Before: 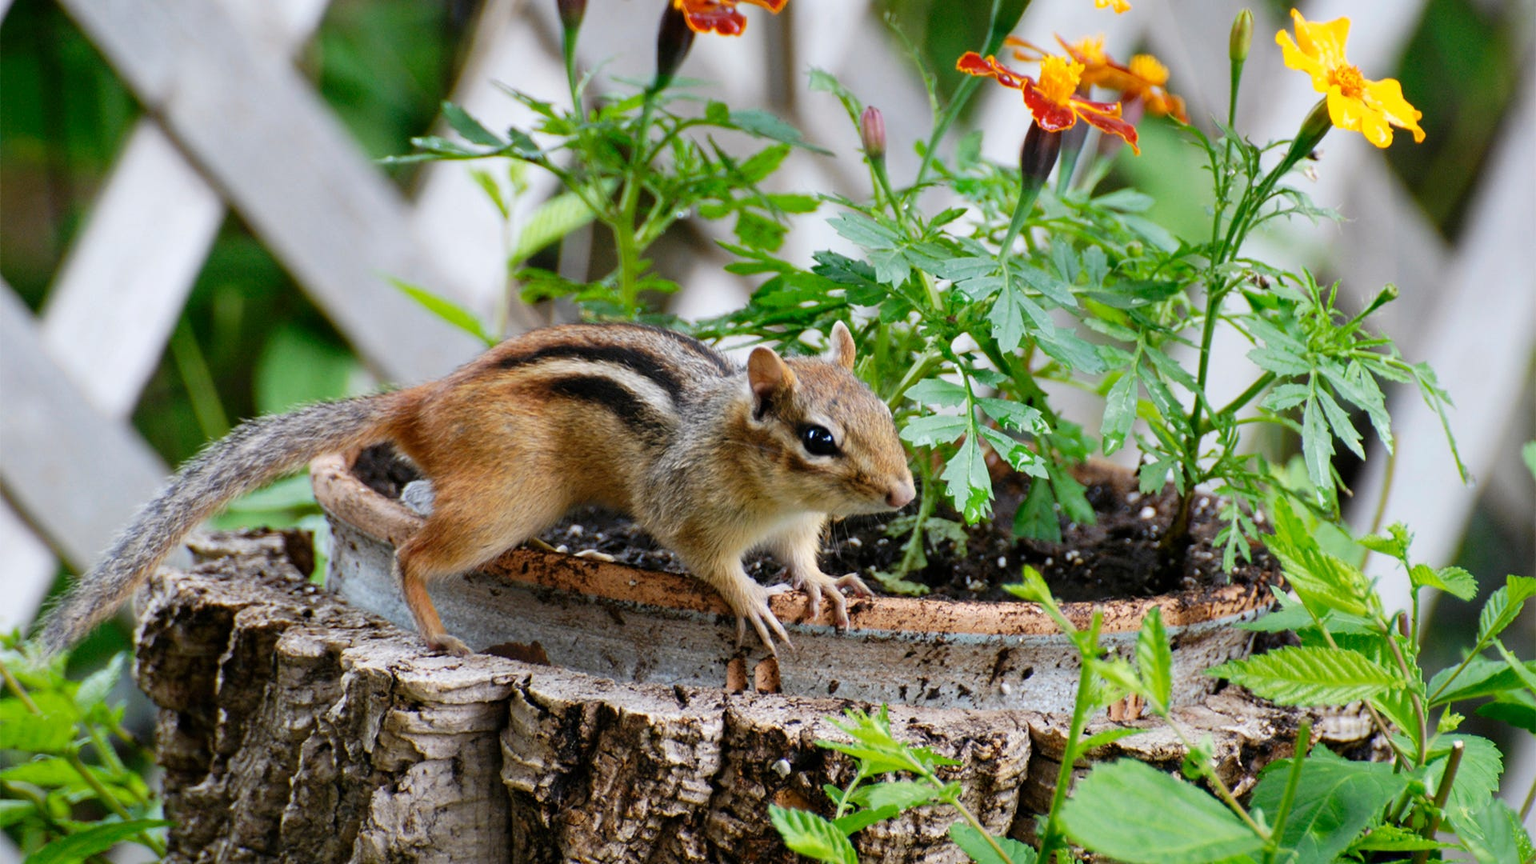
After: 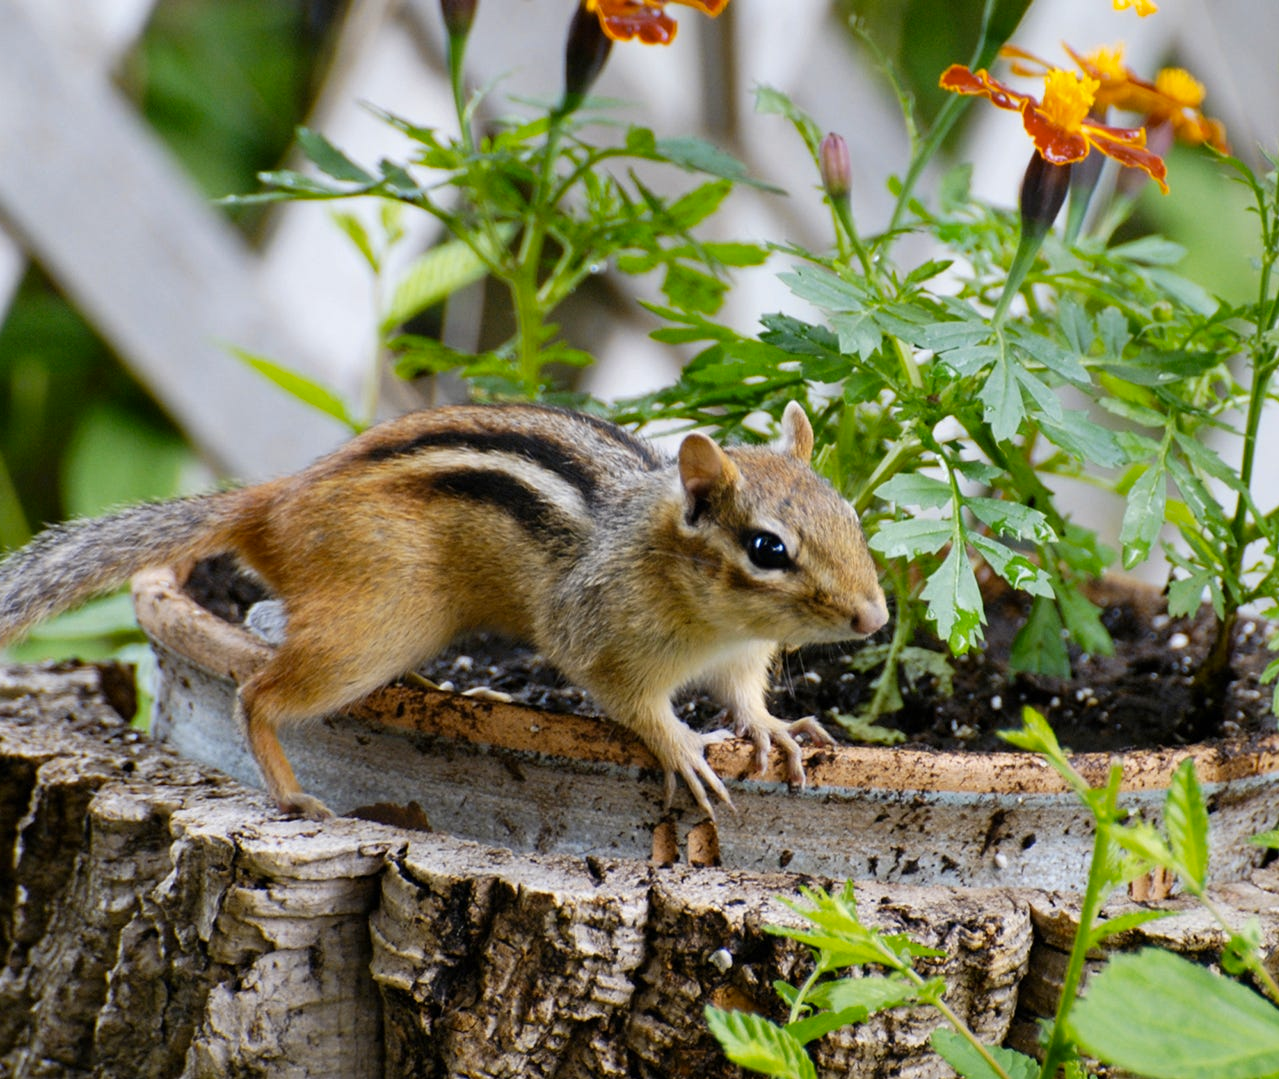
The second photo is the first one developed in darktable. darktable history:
crop and rotate: left 13.342%, right 19.991%
color contrast: green-magenta contrast 0.8, blue-yellow contrast 1.1, unbound 0
